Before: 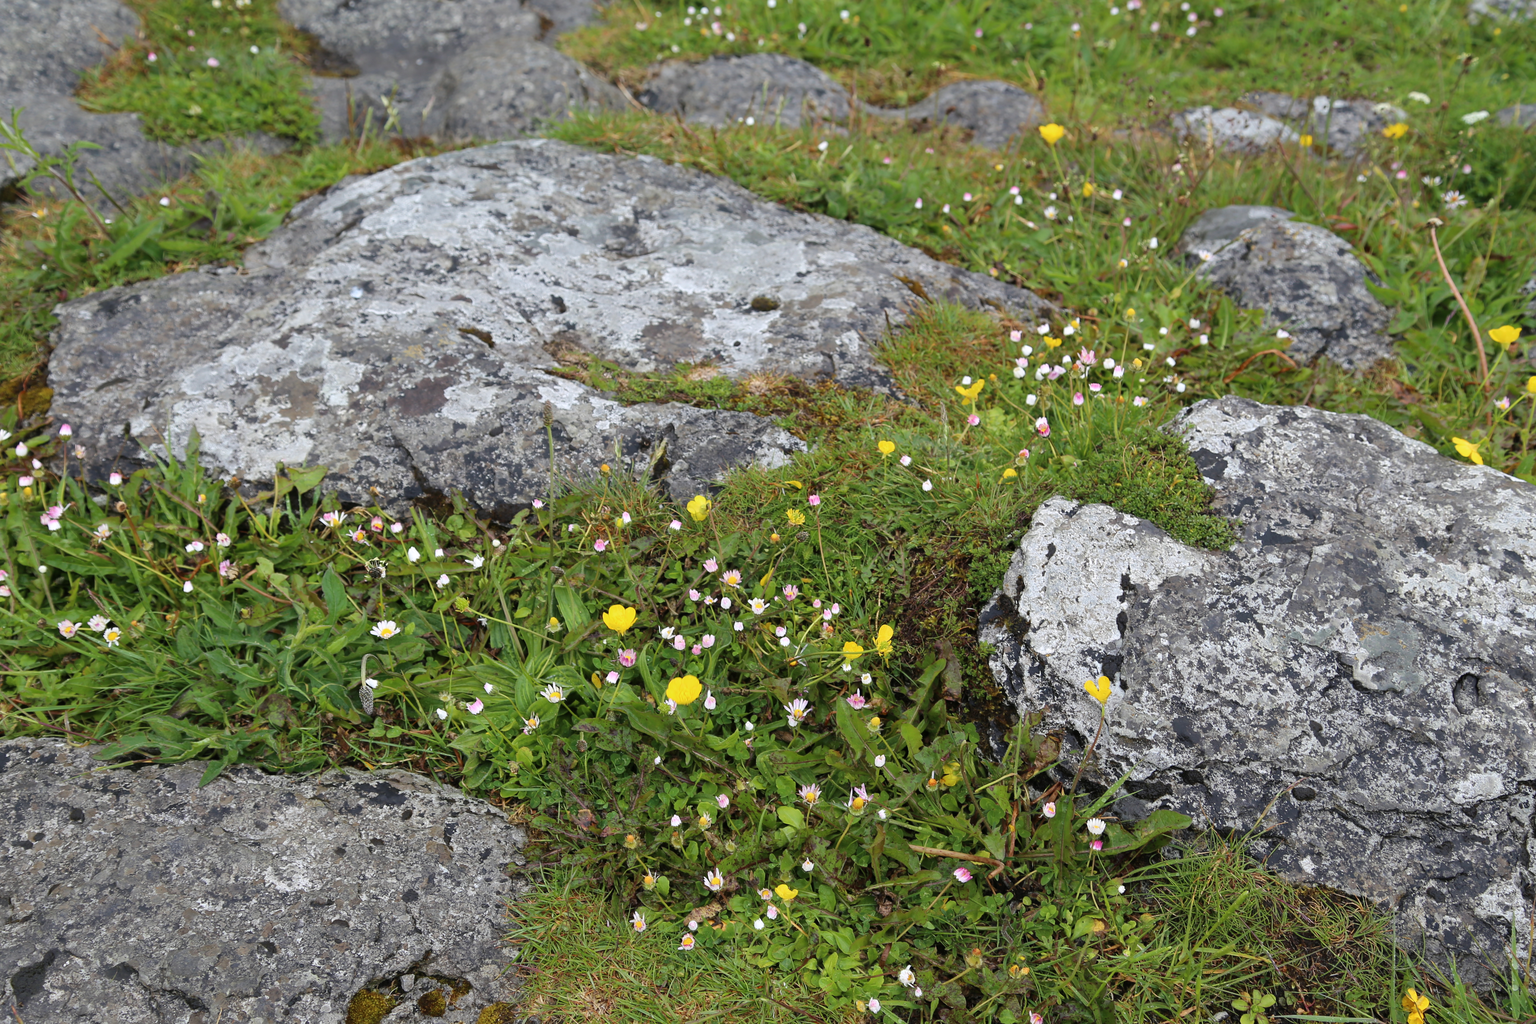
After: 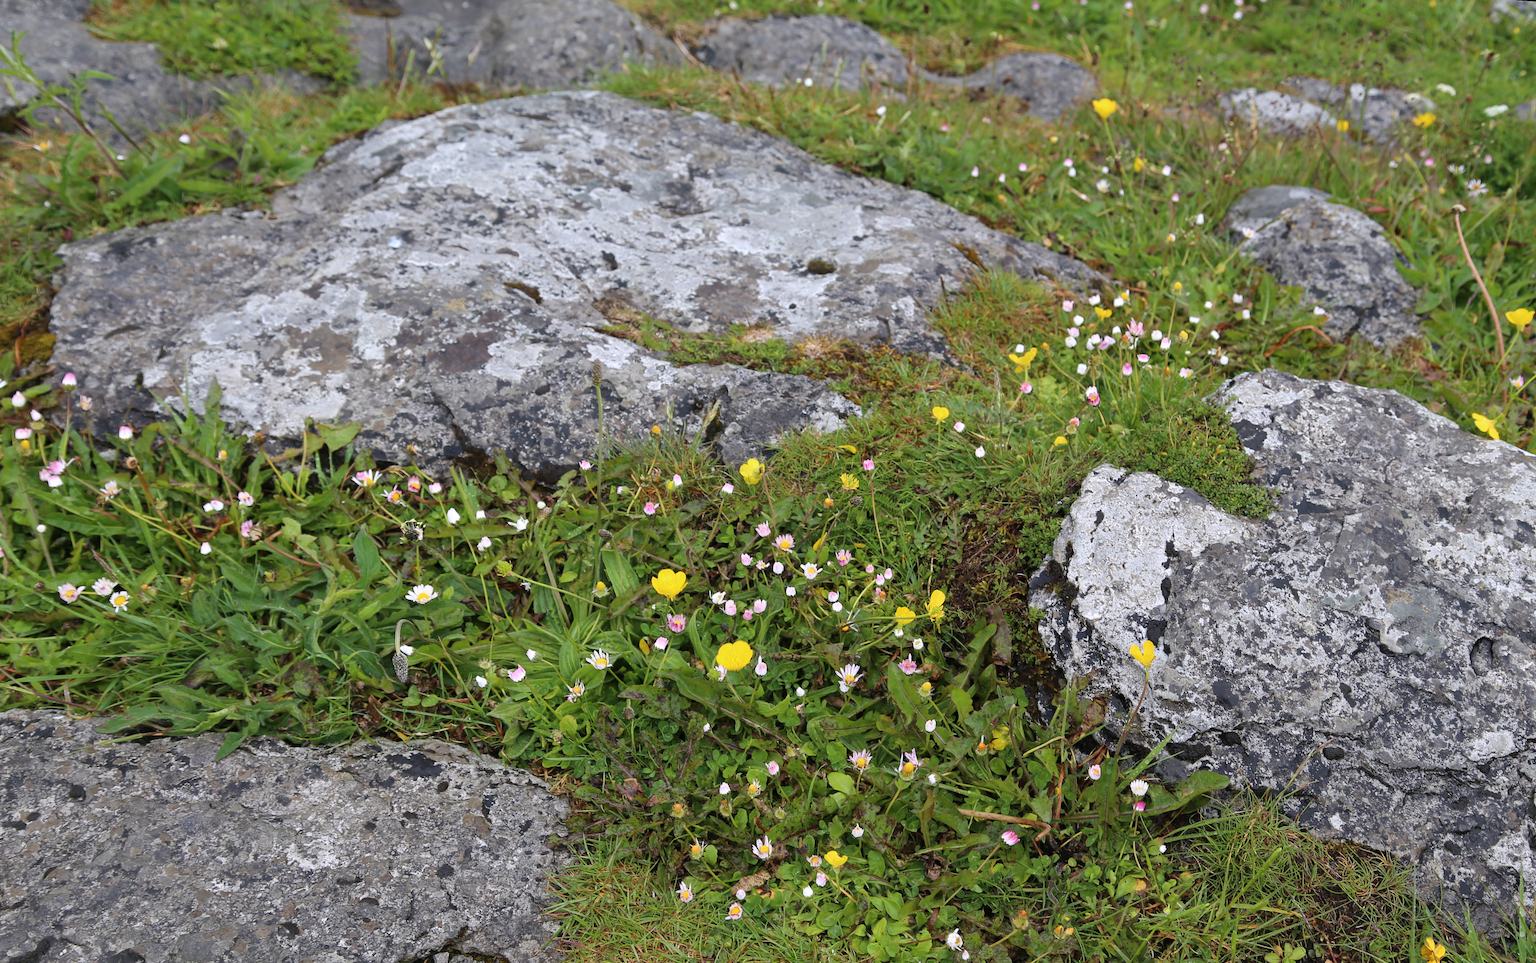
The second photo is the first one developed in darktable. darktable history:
white balance: red 1.009, blue 1.027
rotate and perspective: rotation 0.679°, lens shift (horizontal) 0.136, crop left 0.009, crop right 0.991, crop top 0.078, crop bottom 0.95
